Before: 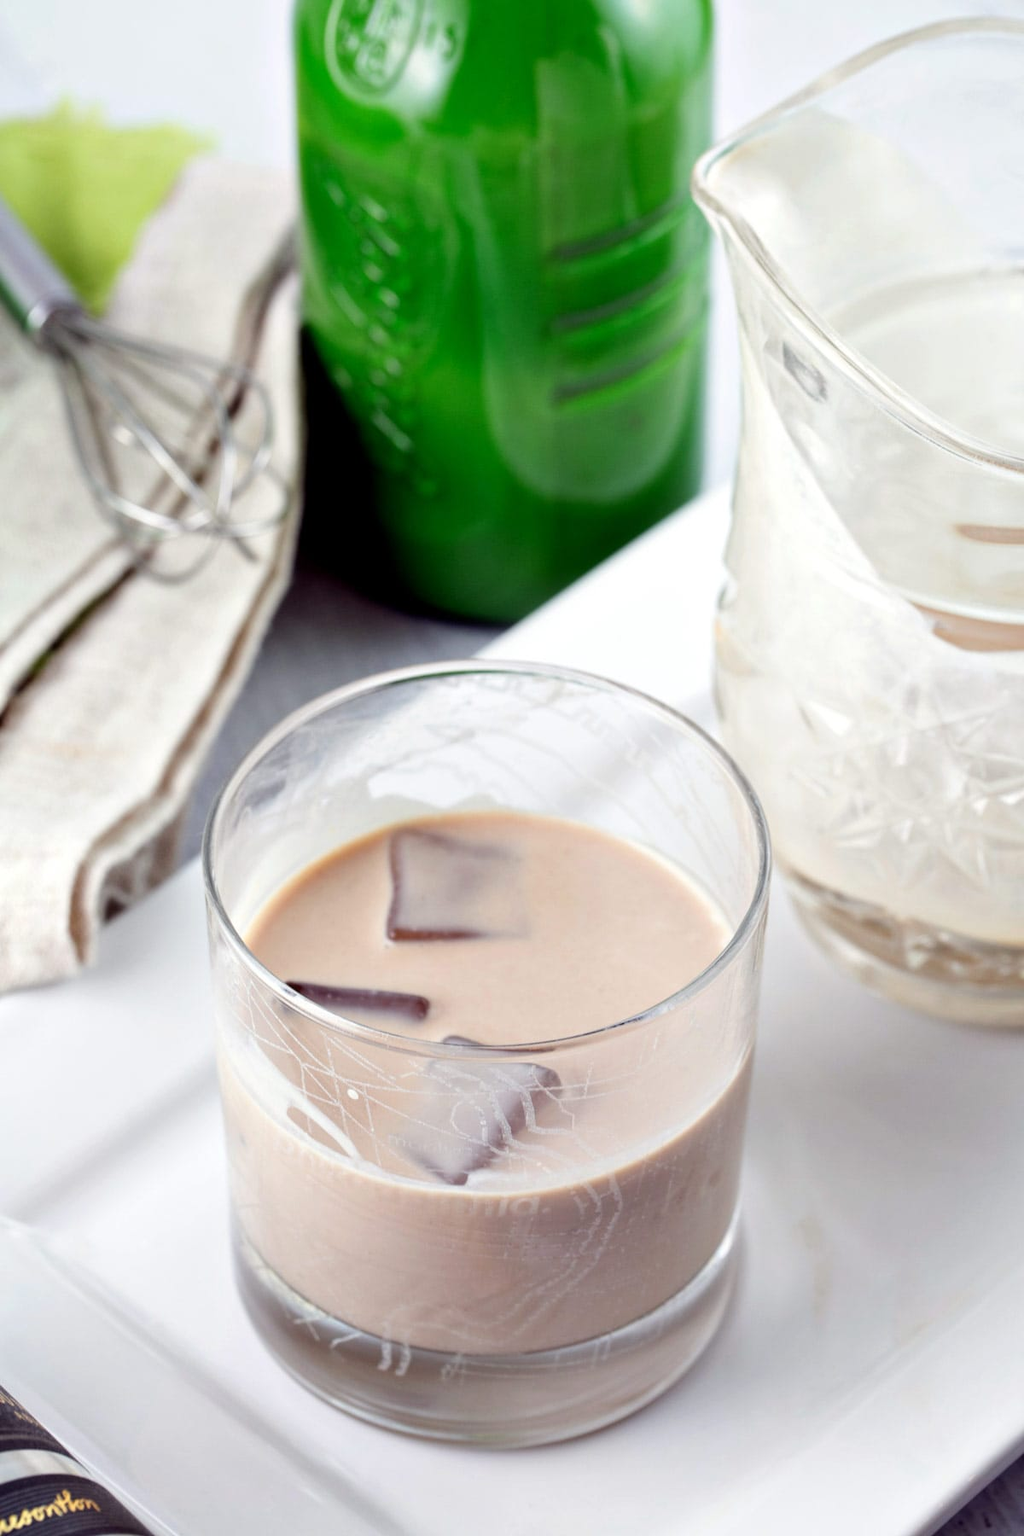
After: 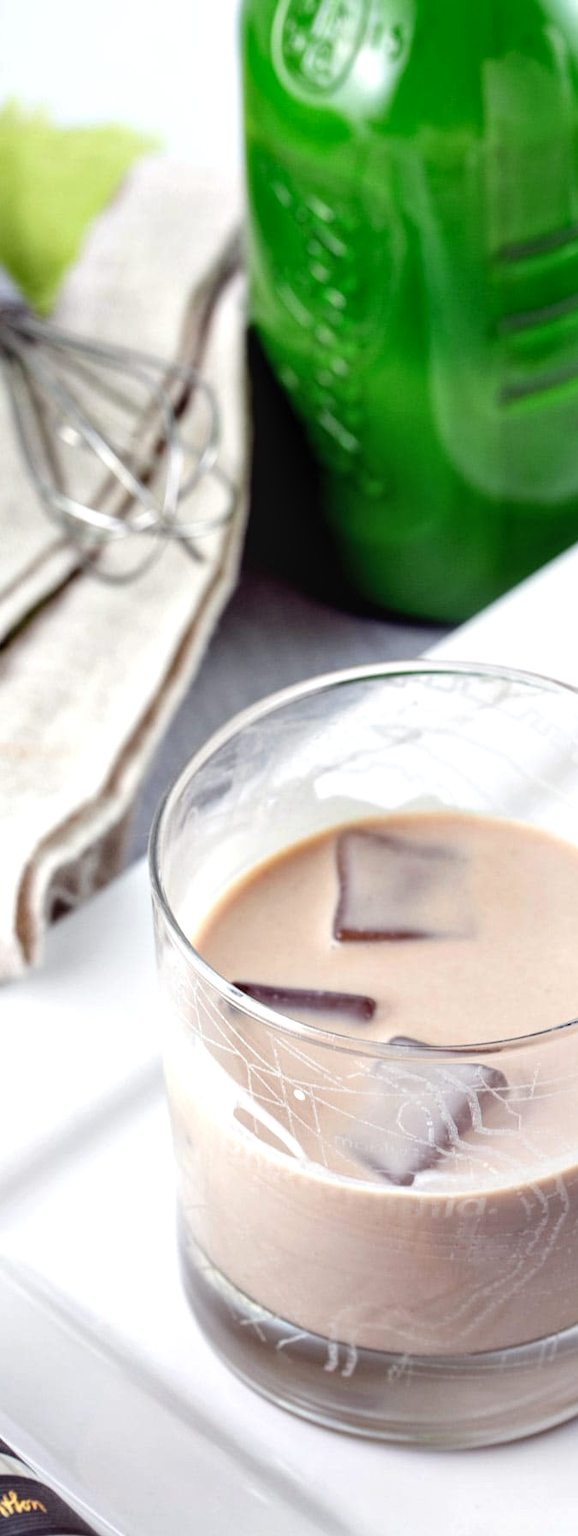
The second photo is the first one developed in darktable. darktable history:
local contrast: on, module defaults
crop: left 5.297%, right 38.174%
exposure: exposure 0.194 EV, compensate highlight preservation false
